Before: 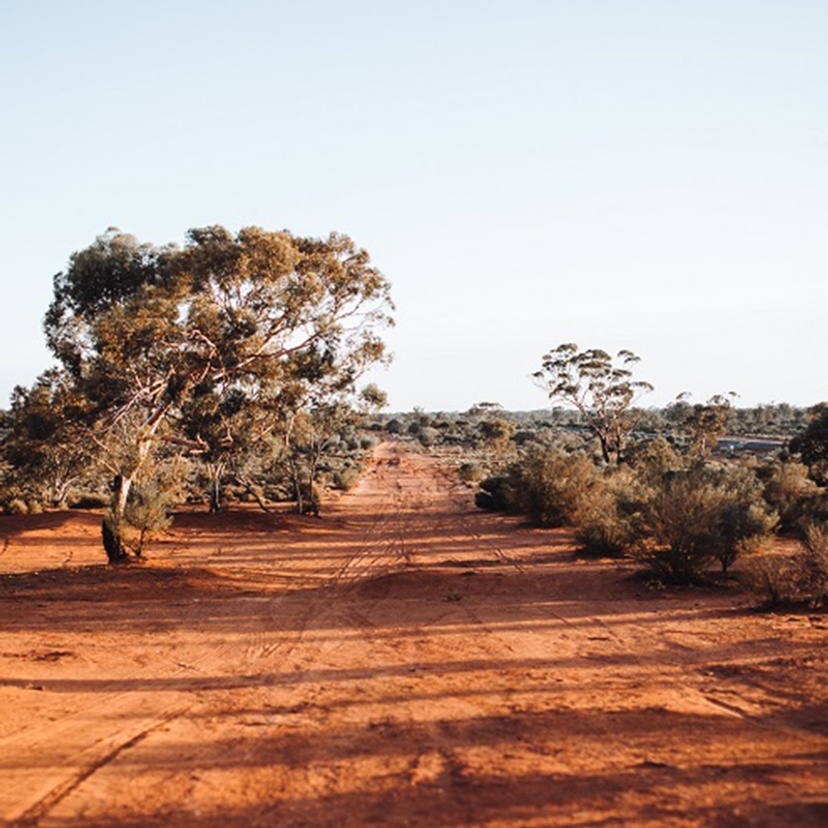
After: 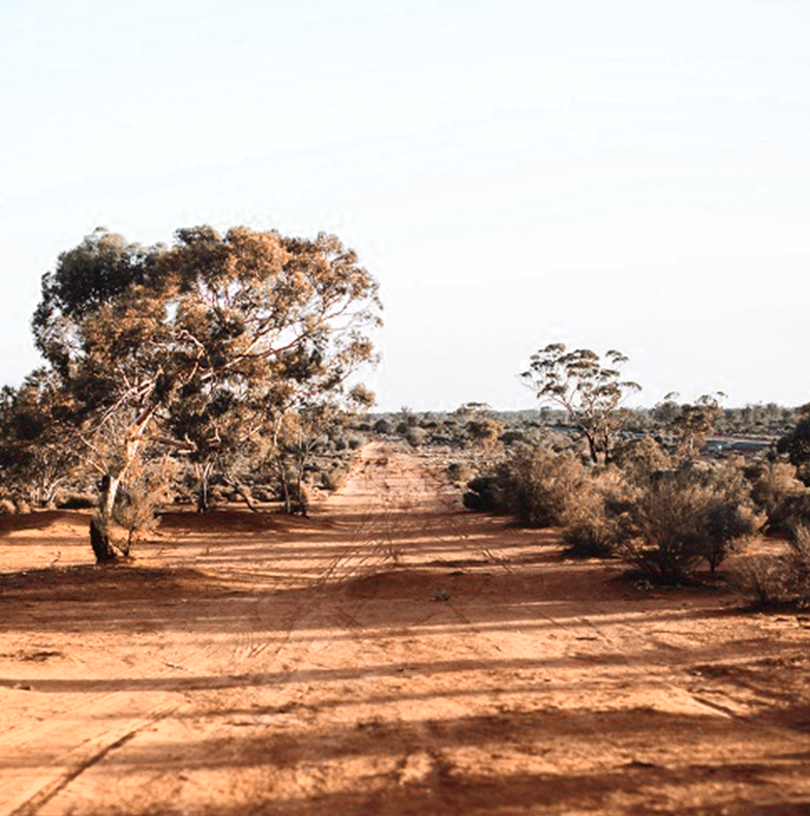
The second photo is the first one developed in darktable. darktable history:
crop and rotate: left 1.52%, right 0.585%, bottom 1.339%
color zones: curves: ch0 [(0.009, 0.528) (0.136, 0.6) (0.255, 0.586) (0.39, 0.528) (0.522, 0.584) (0.686, 0.736) (0.849, 0.561)]; ch1 [(0.045, 0.781) (0.14, 0.416) (0.257, 0.695) (0.442, 0.032) (0.738, 0.338) (0.818, 0.632) (0.891, 0.741) (1, 0.704)]; ch2 [(0, 0.667) (0.141, 0.52) (0.26, 0.37) (0.474, 0.432) (0.743, 0.286)]
